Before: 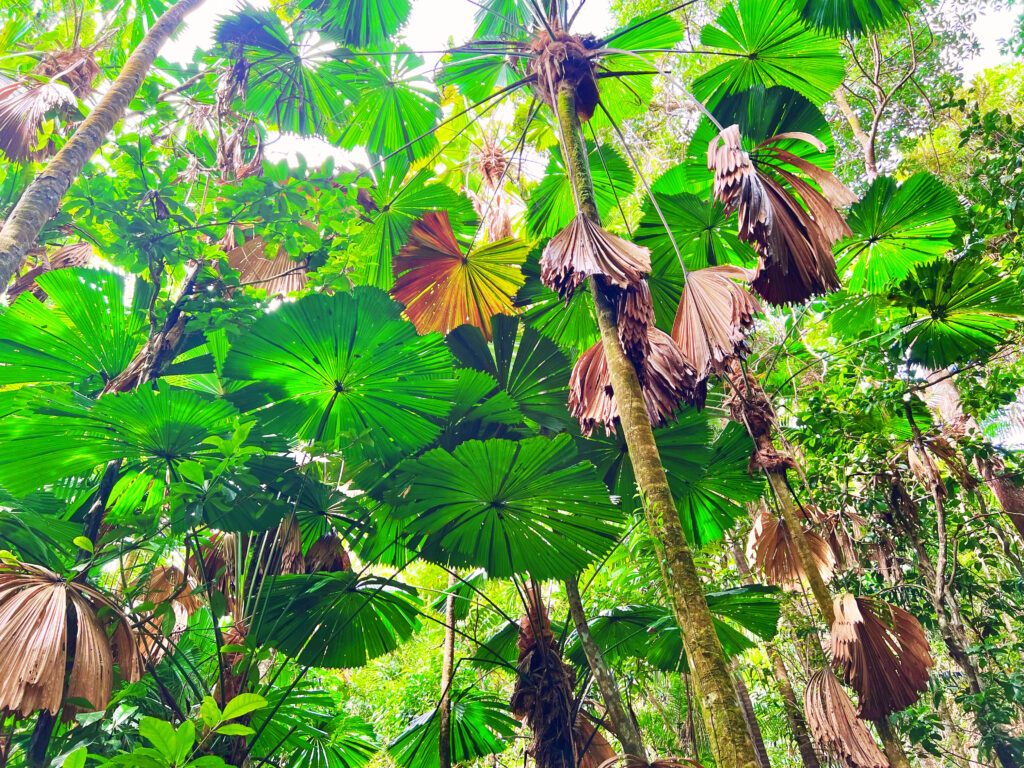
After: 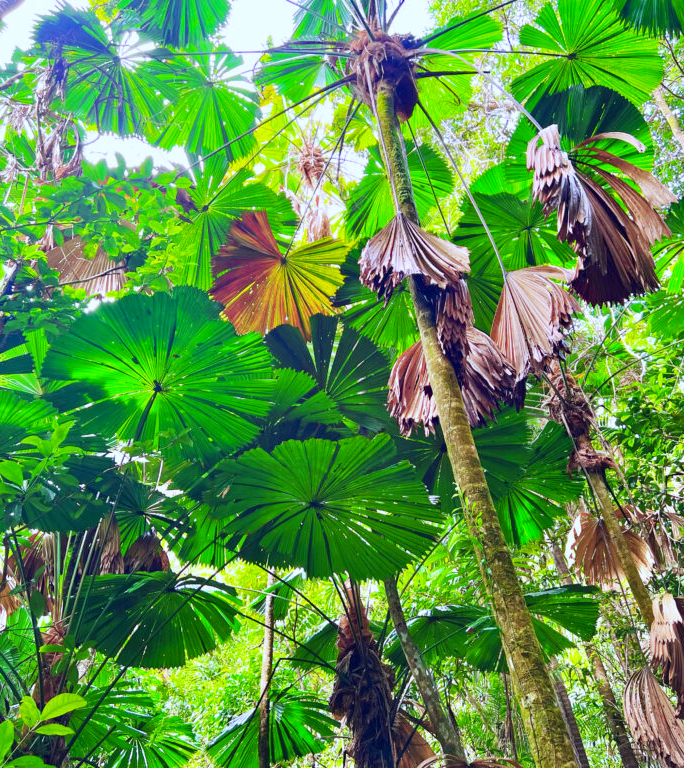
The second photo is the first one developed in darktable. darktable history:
crop and rotate: left 17.732%, right 15.423%
white balance: red 0.931, blue 1.11
tone equalizer: on, module defaults
haze removal: compatibility mode true, adaptive false
